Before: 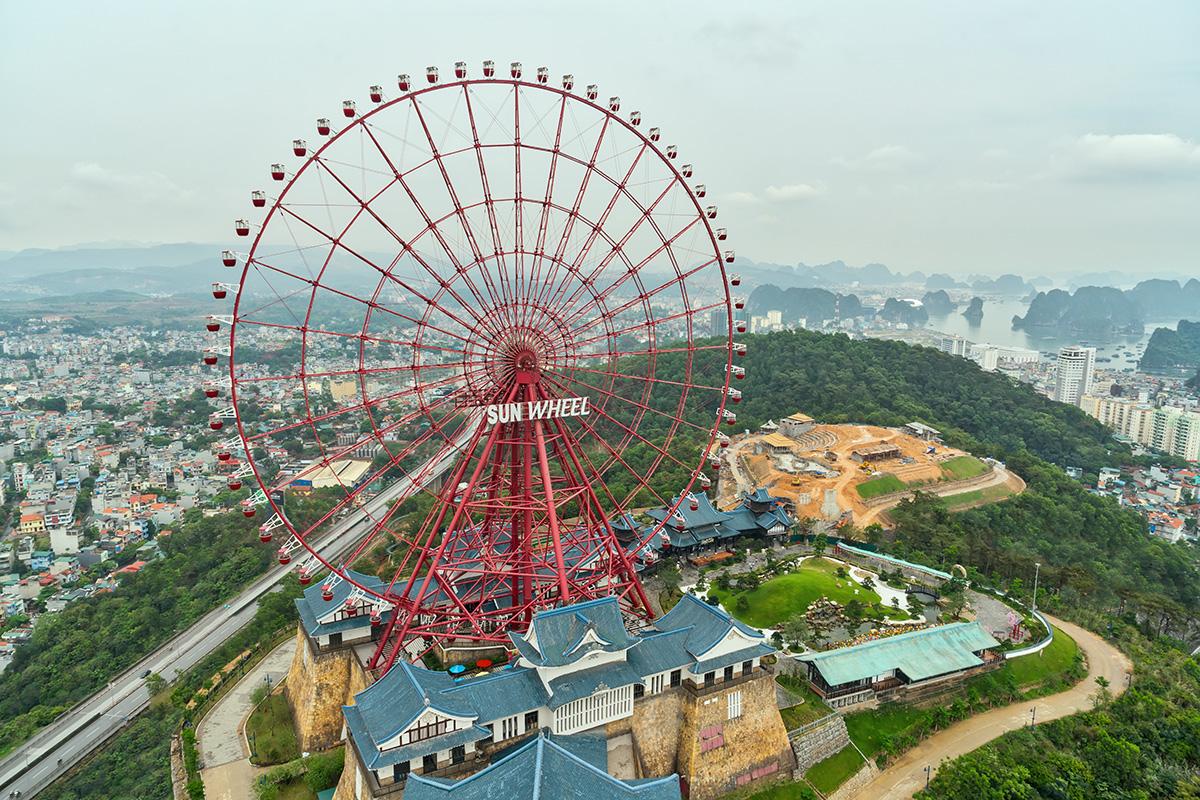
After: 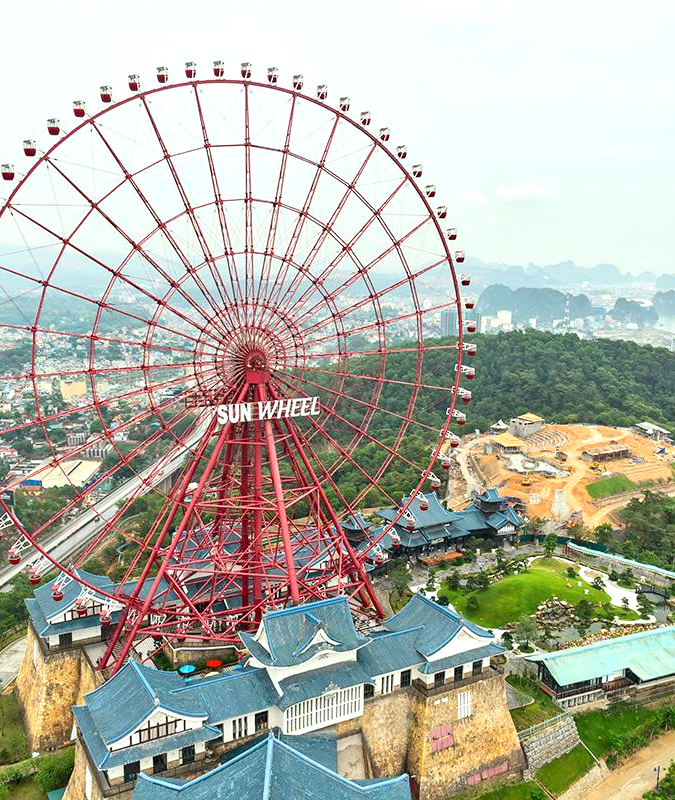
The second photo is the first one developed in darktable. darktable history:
contrast brightness saturation: contrast 0.1, brightness 0.02, saturation 0.02
exposure: black level correction 0.001, exposure 0.5 EV, compensate exposure bias true, compensate highlight preservation false
crop and rotate: left 22.516%, right 21.234%
